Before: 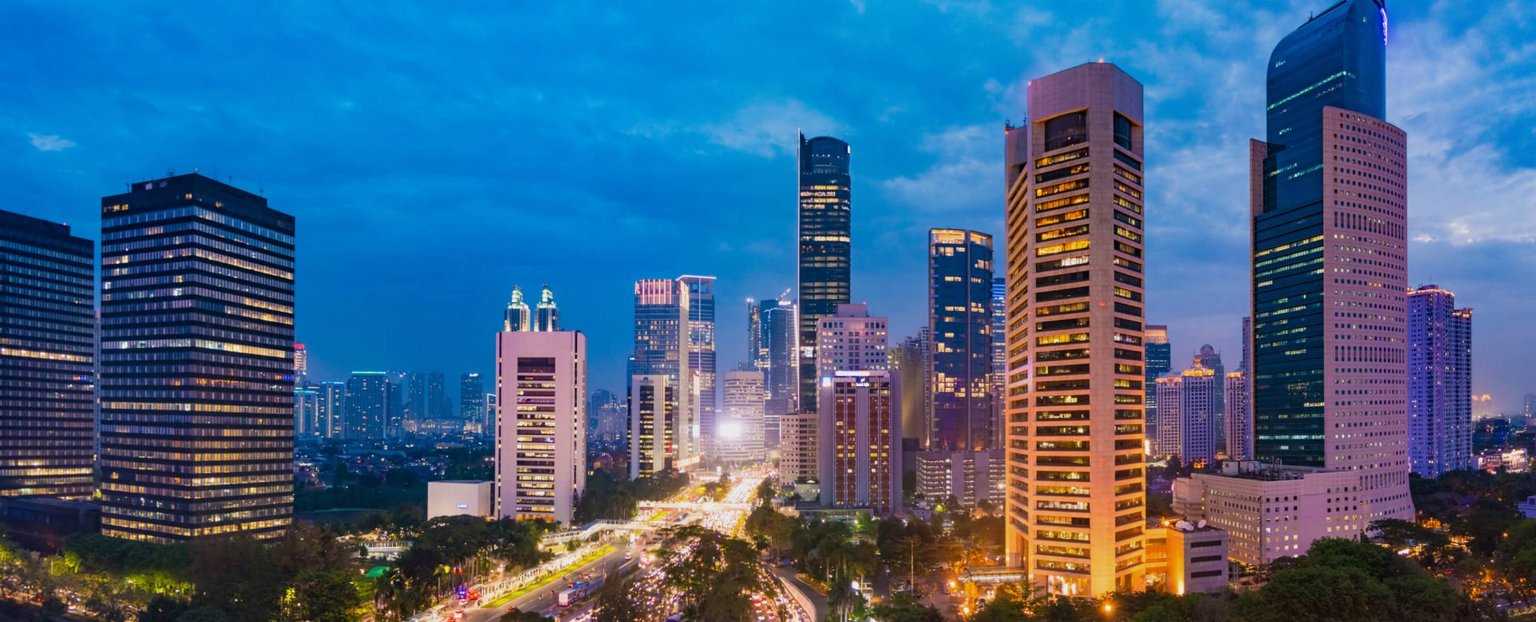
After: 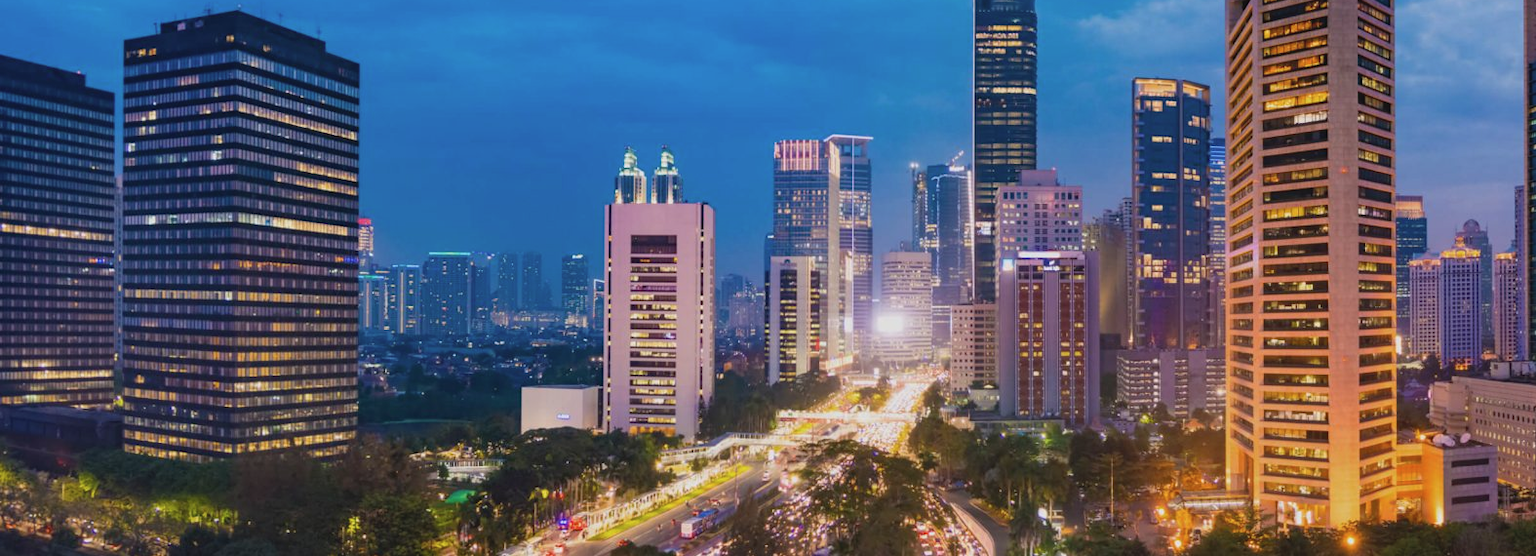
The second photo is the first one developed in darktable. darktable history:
tone equalizer: -7 EV 0.13 EV, smoothing diameter 25%, edges refinement/feathering 10, preserve details guided filter
contrast brightness saturation: contrast -0.1, saturation -0.1
crop: top 26.531%, right 17.959%
